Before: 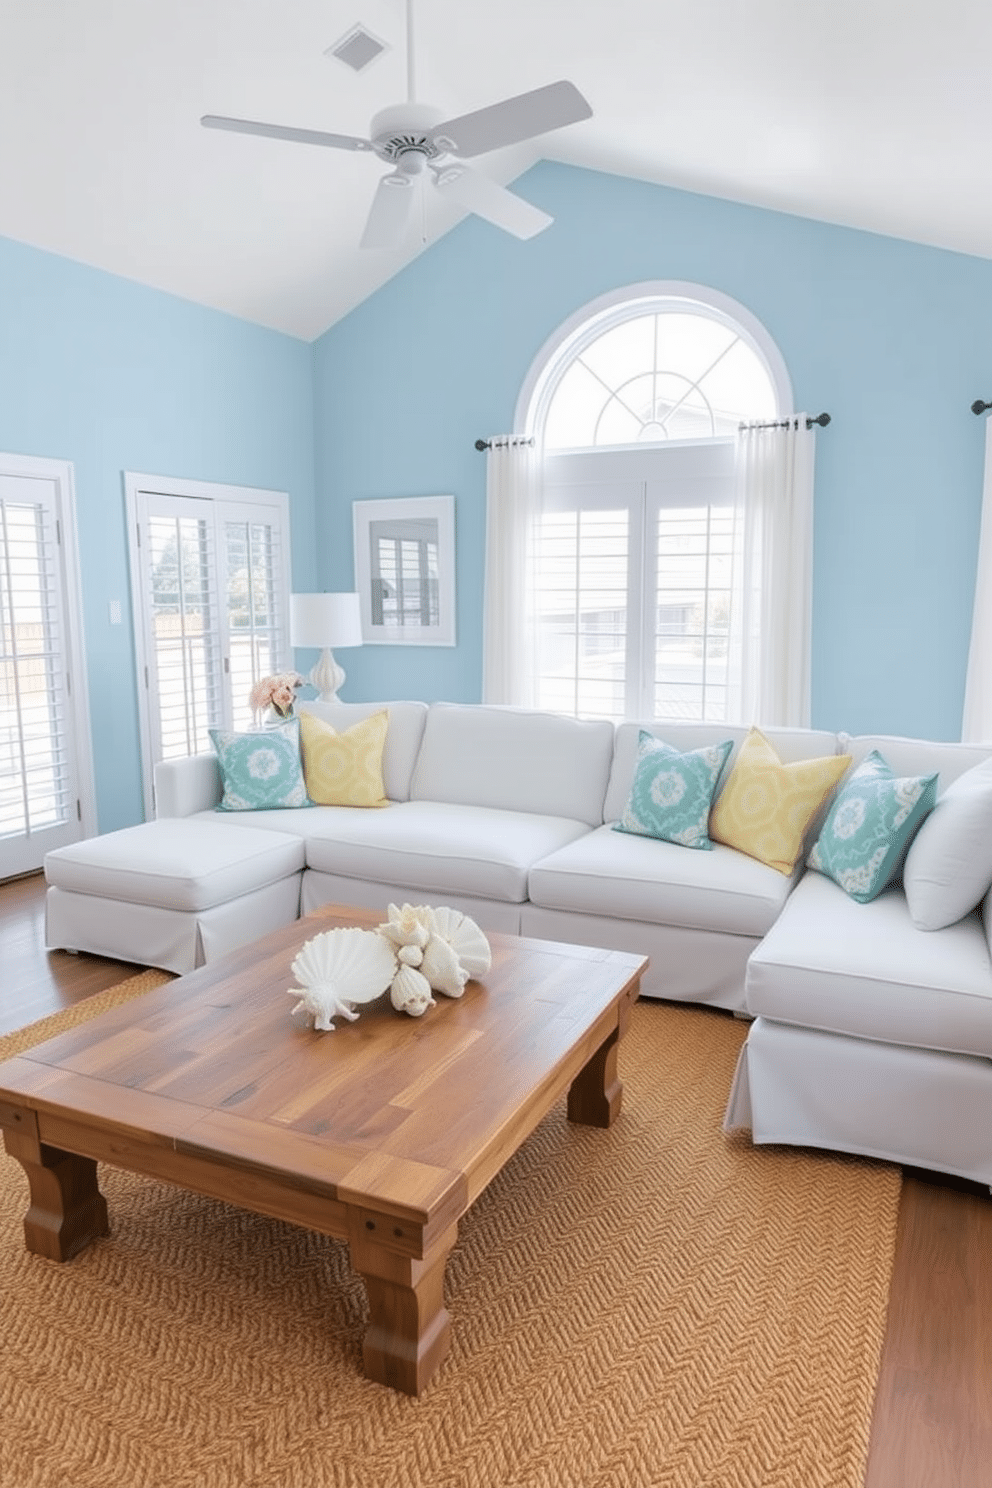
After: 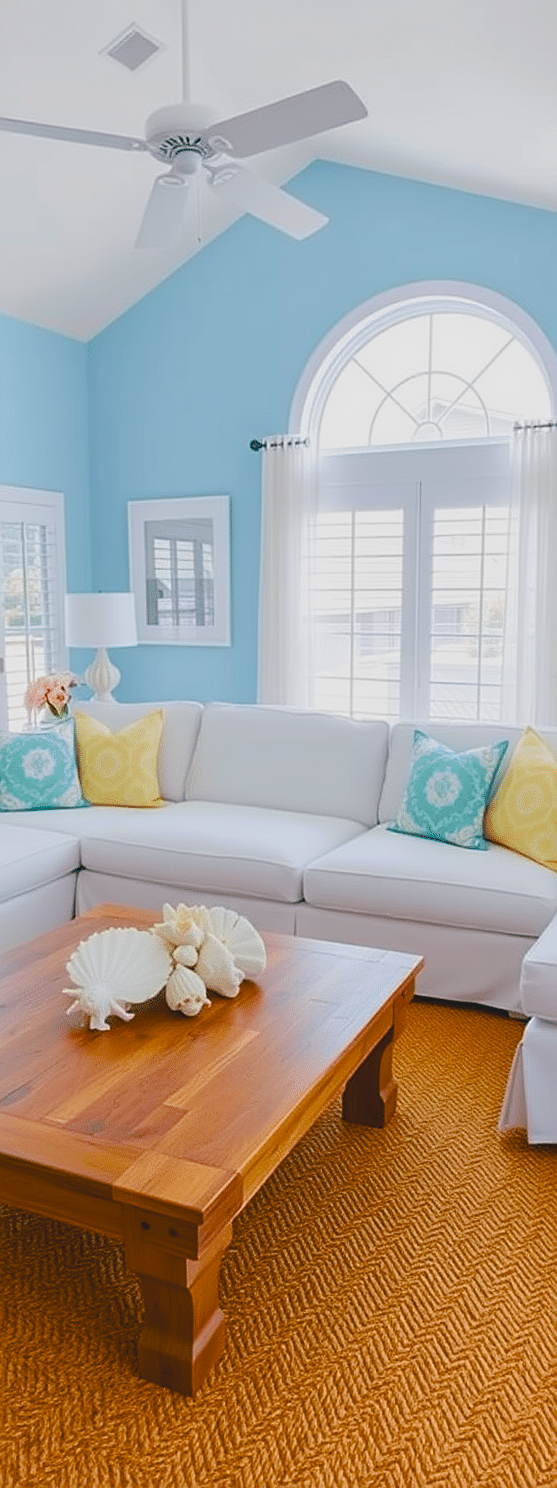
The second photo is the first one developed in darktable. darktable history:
crop and rotate: left 22.694%, right 21.081%
contrast brightness saturation: contrast -0.175, saturation 0.186
color balance rgb: shadows lift › chroma 0.804%, shadows lift › hue 114.31°, global offset › luminance -0.474%, linear chroma grading › global chroma 14.985%, perceptual saturation grading › global saturation 20%, perceptual saturation grading › highlights -25.449%, perceptual saturation grading › shadows 49.351%, global vibrance 16.003%, saturation formula JzAzBz (2021)
sharpen: on, module defaults
